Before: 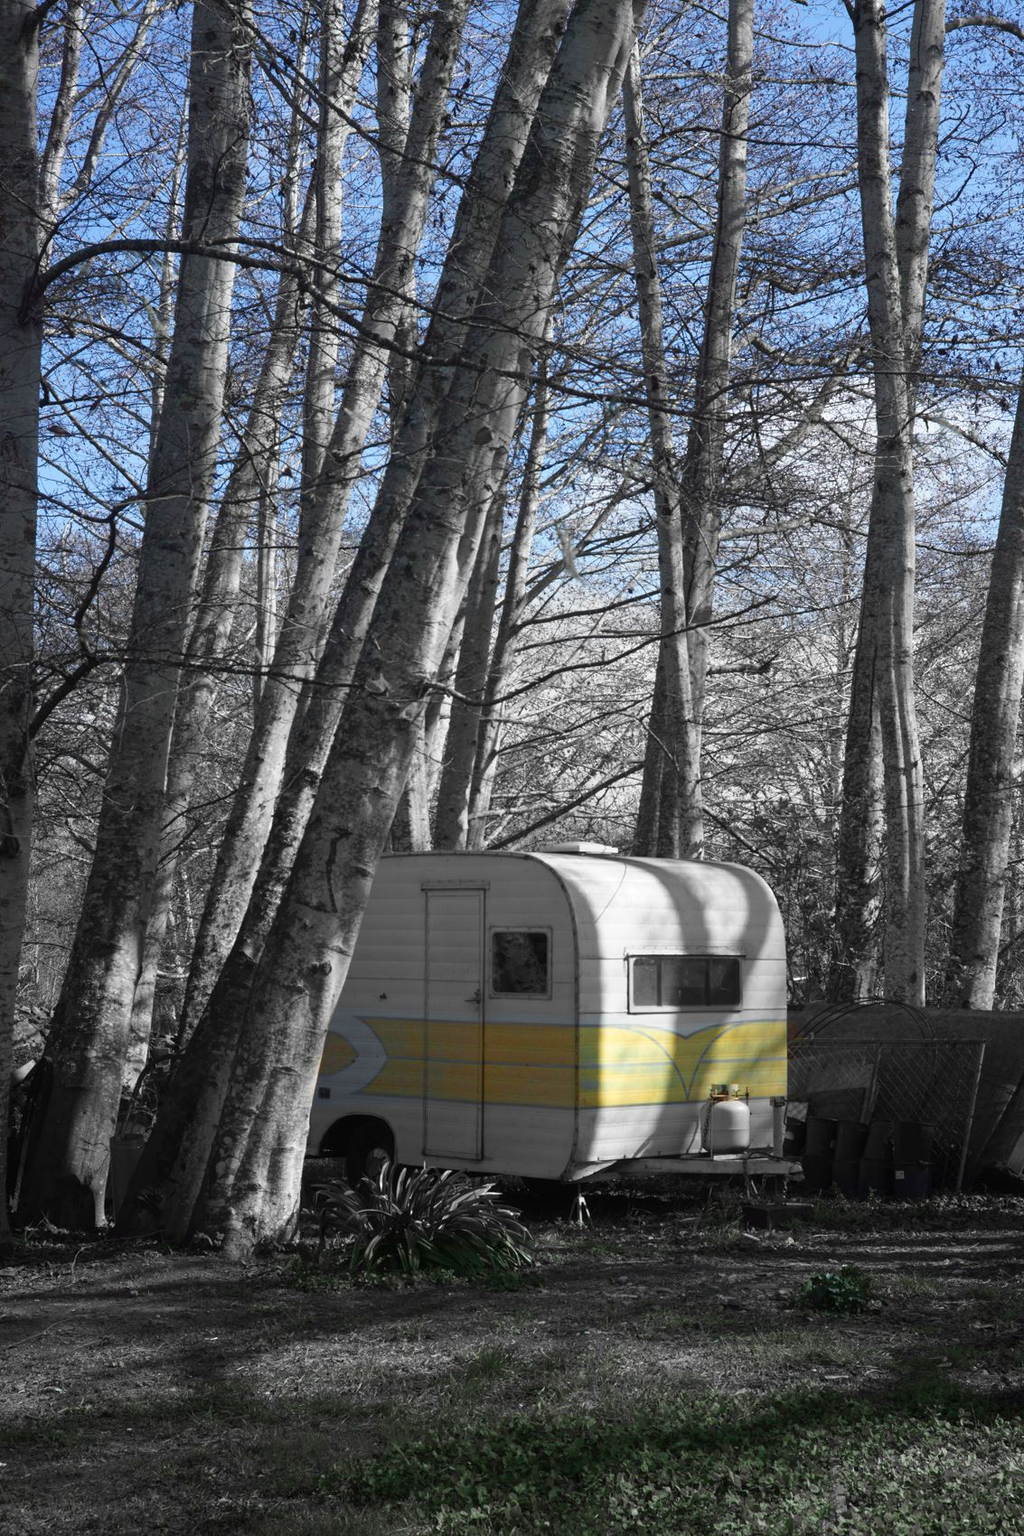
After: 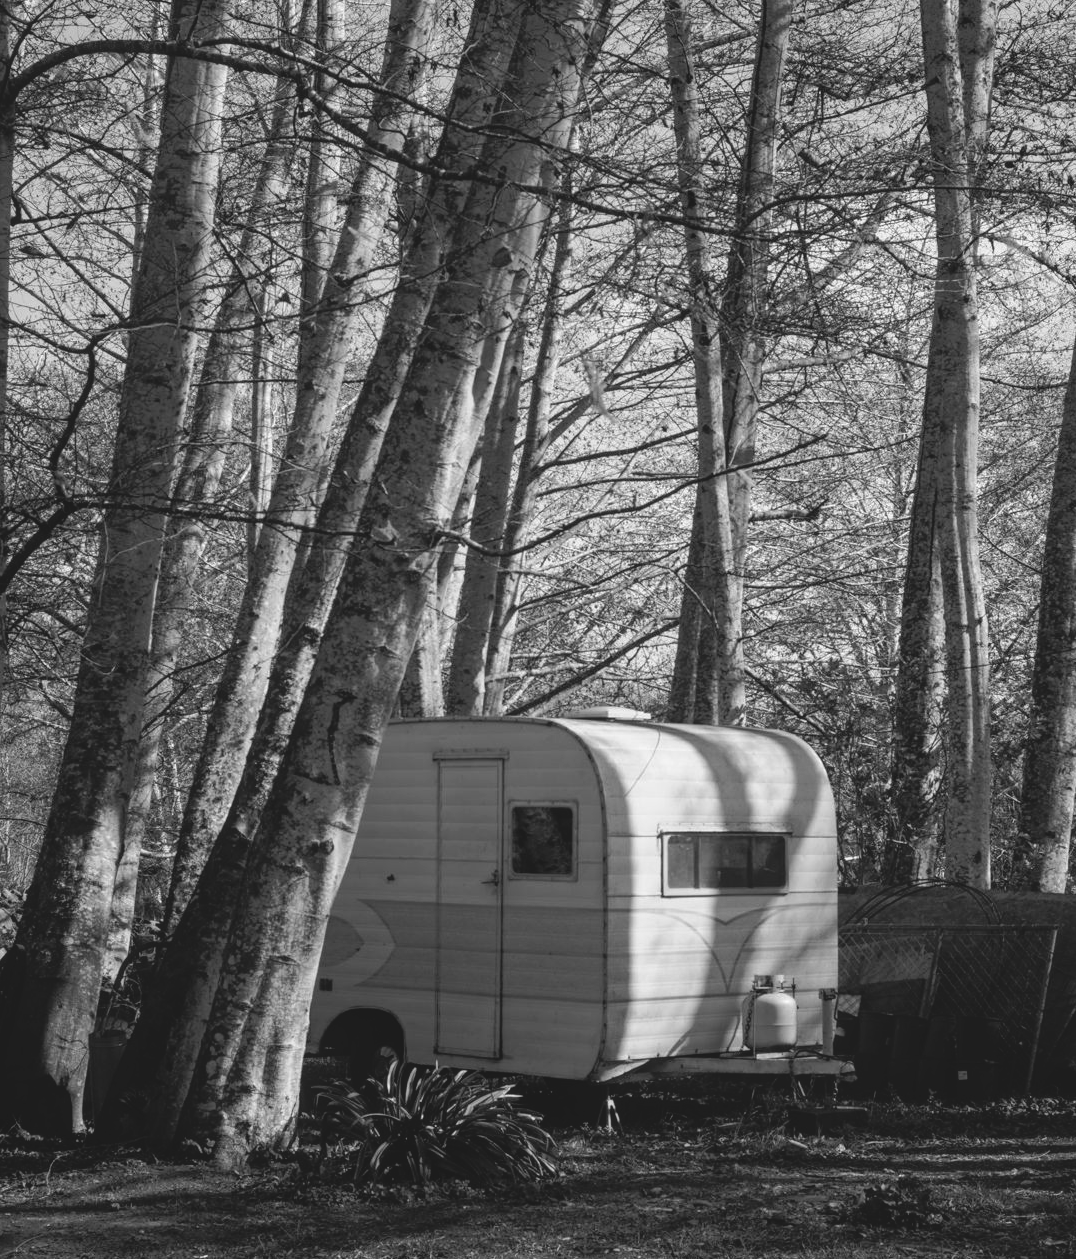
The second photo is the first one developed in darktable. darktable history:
tone equalizer: -8 EV -0.417 EV, -7 EV -0.389 EV, -6 EV -0.333 EV, -5 EV -0.222 EV, -3 EV 0.222 EV, -2 EV 0.333 EV, -1 EV 0.389 EV, +0 EV 0.417 EV, edges refinement/feathering 500, mask exposure compensation -1.57 EV, preserve details no
tone curve: curves: ch0 [(0, 0) (0.003, 0.004) (0.011, 0.005) (0.025, 0.014) (0.044, 0.037) (0.069, 0.059) (0.1, 0.096) (0.136, 0.116) (0.177, 0.133) (0.224, 0.177) (0.277, 0.255) (0.335, 0.319) (0.399, 0.385) (0.468, 0.457) (0.543, 0.545) (0.623, 0.621) (0.709, 0.705) (0.801, 0.801) (0.898, 0.901) (1, 1)], preserve colors none
crop and rotate: left 2.991%, top 13.302%, right 1.981%, bottom 12.636%
contrast brightness saturation: contrast -0.28
exposure: compensate highlight preservation false
monochrome: a 1.94, b -0.638
local contrast: on, module defaults
